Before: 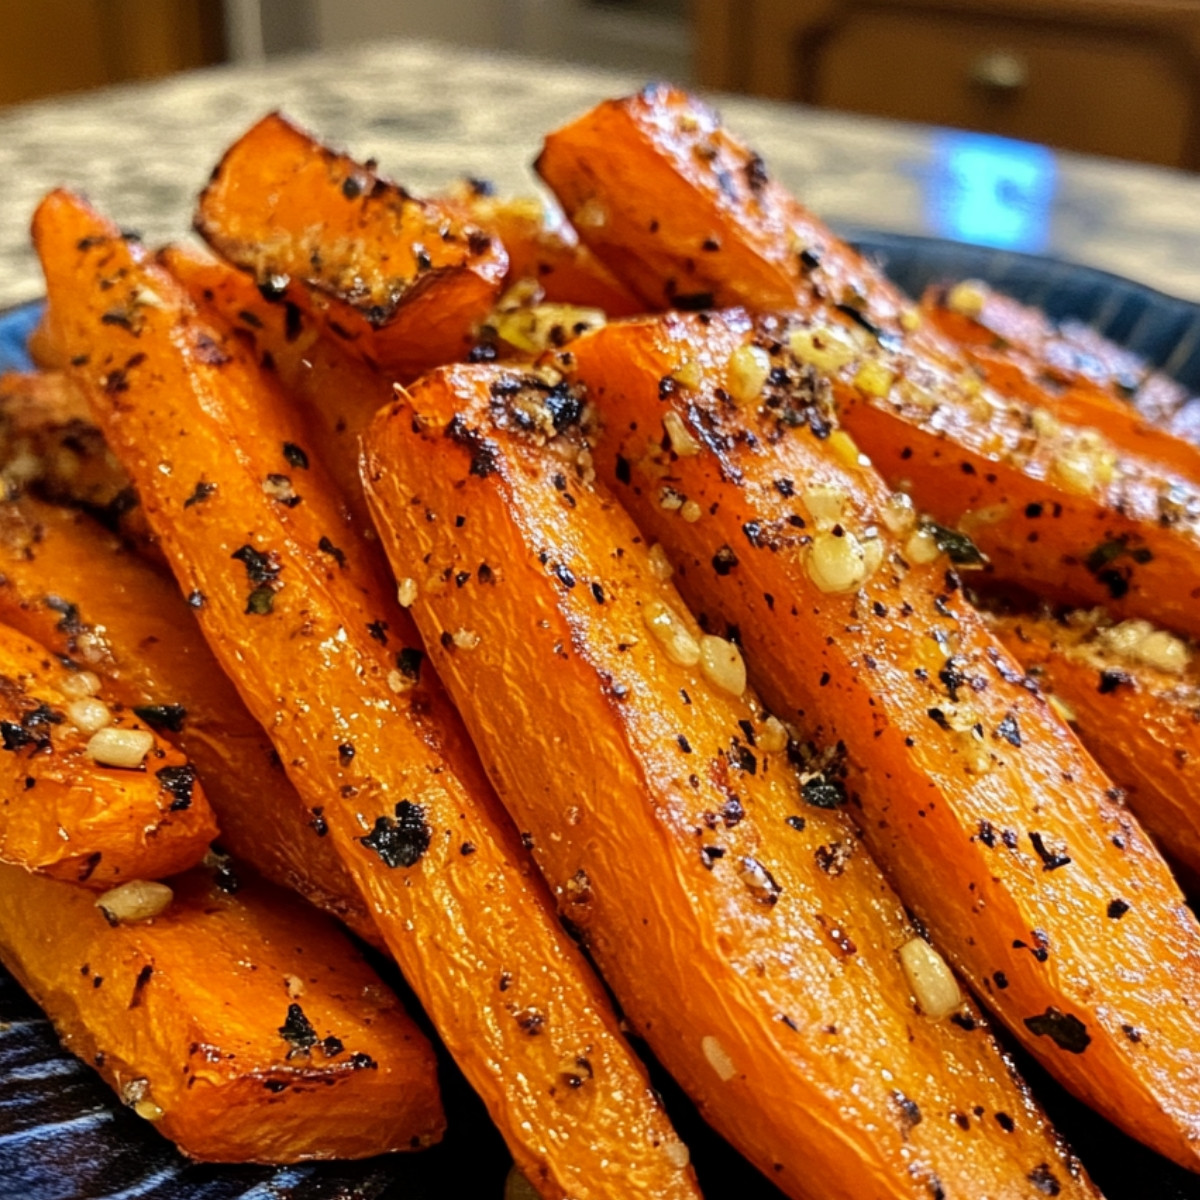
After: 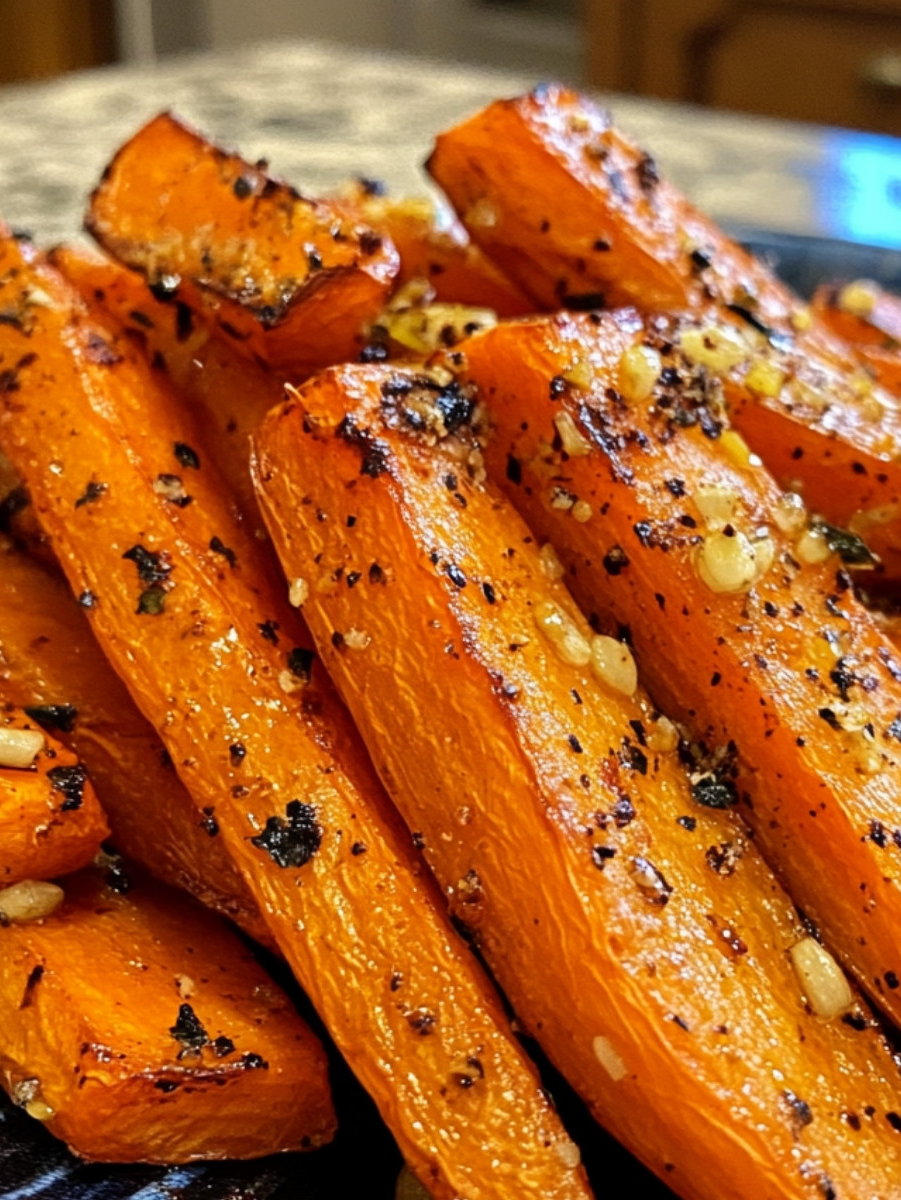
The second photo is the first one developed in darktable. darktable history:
crop: left 9.156%, right 15.757%
